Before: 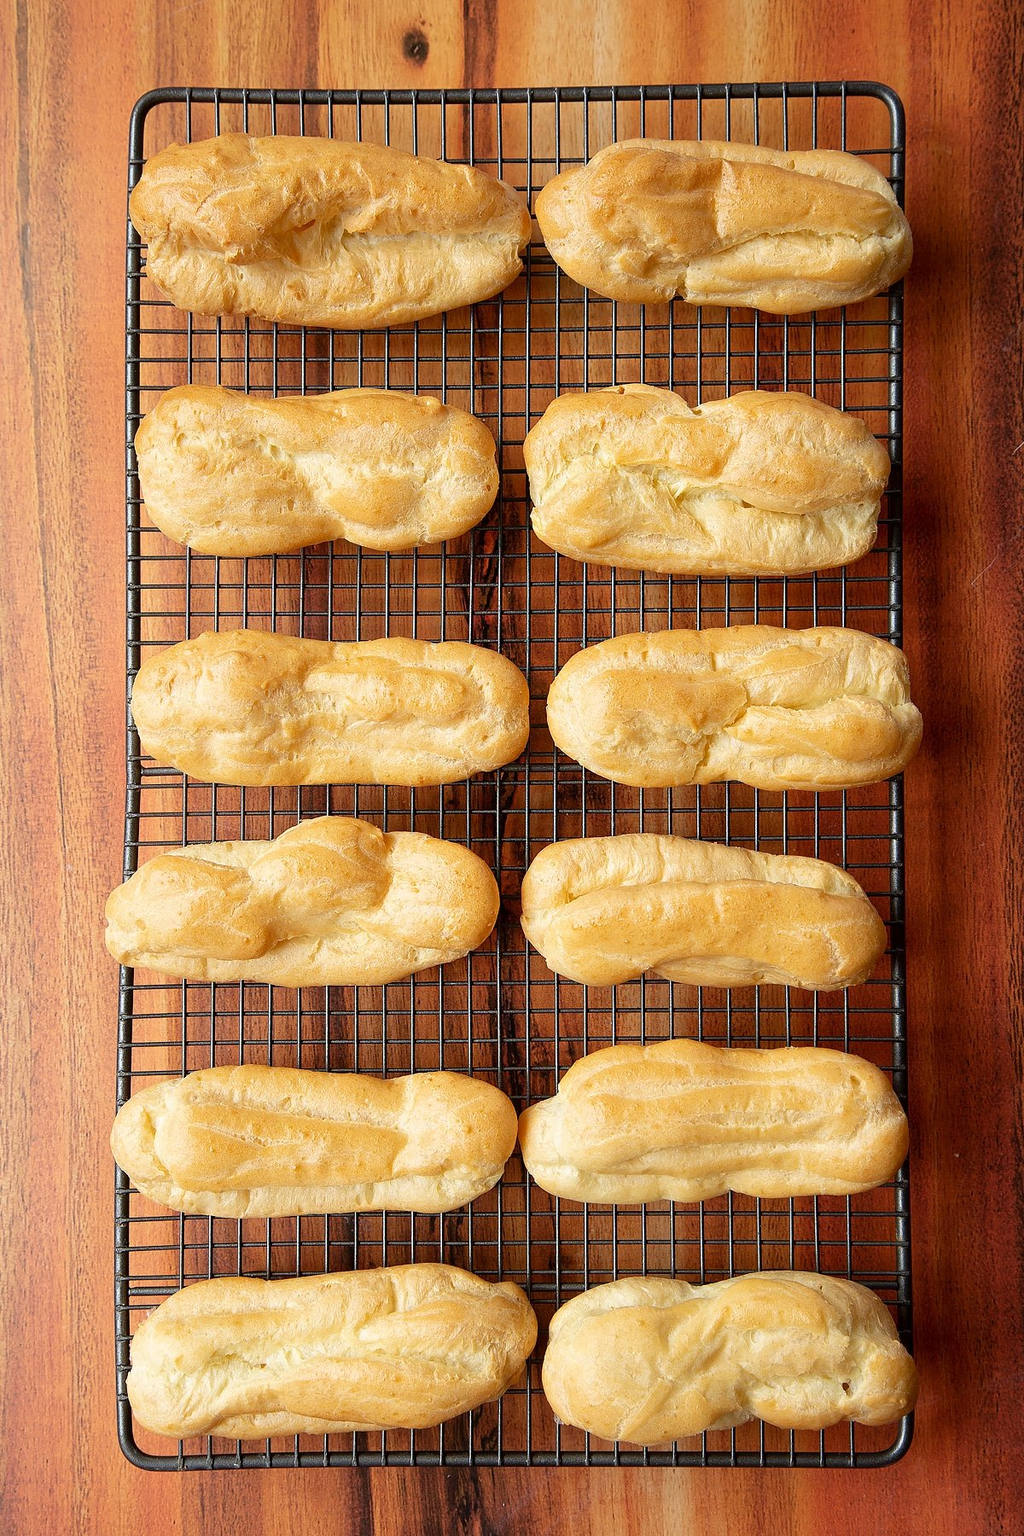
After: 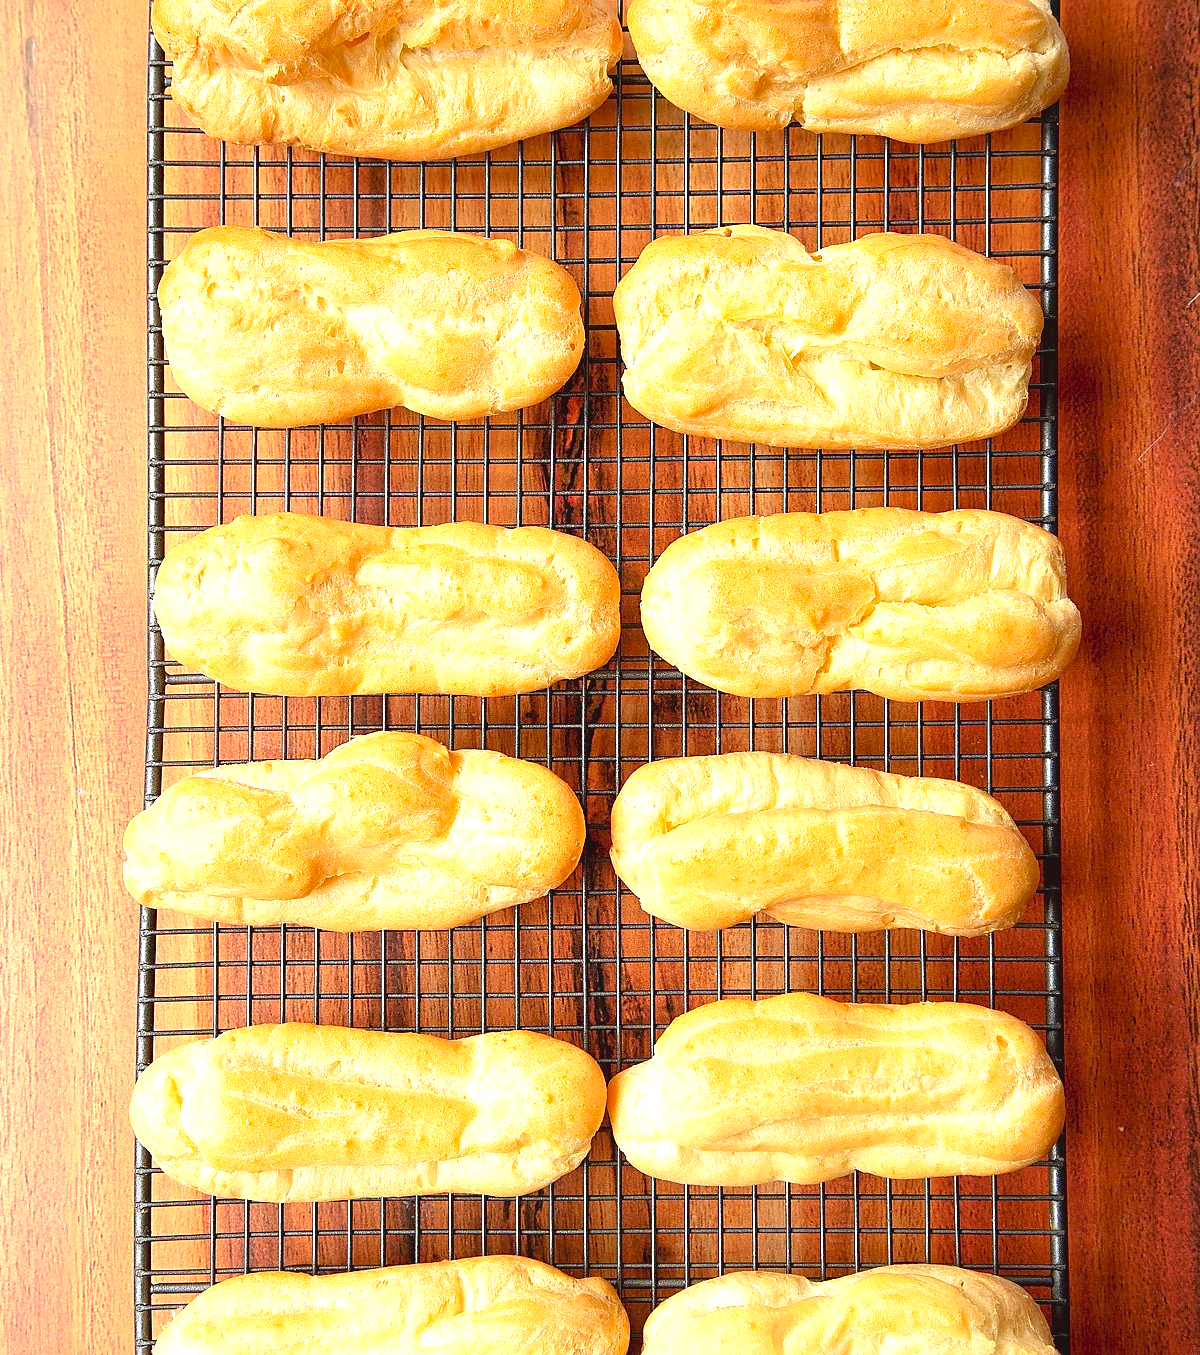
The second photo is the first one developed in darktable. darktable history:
crop and rotate: top 12.524%, bottom 12.178%
sharpen: amount 0.205
local contrast: mode bilateral grid, contrast 9, coarseness 25, detail 115%, midtone range 0.2
exposure: black level correction 0.001, exposure 1 EV, compensate exposure bias true, compensate highlight preservation false
contrast brightness saturation: contrast -0.102, brightness 0.044, saturation 0.076
